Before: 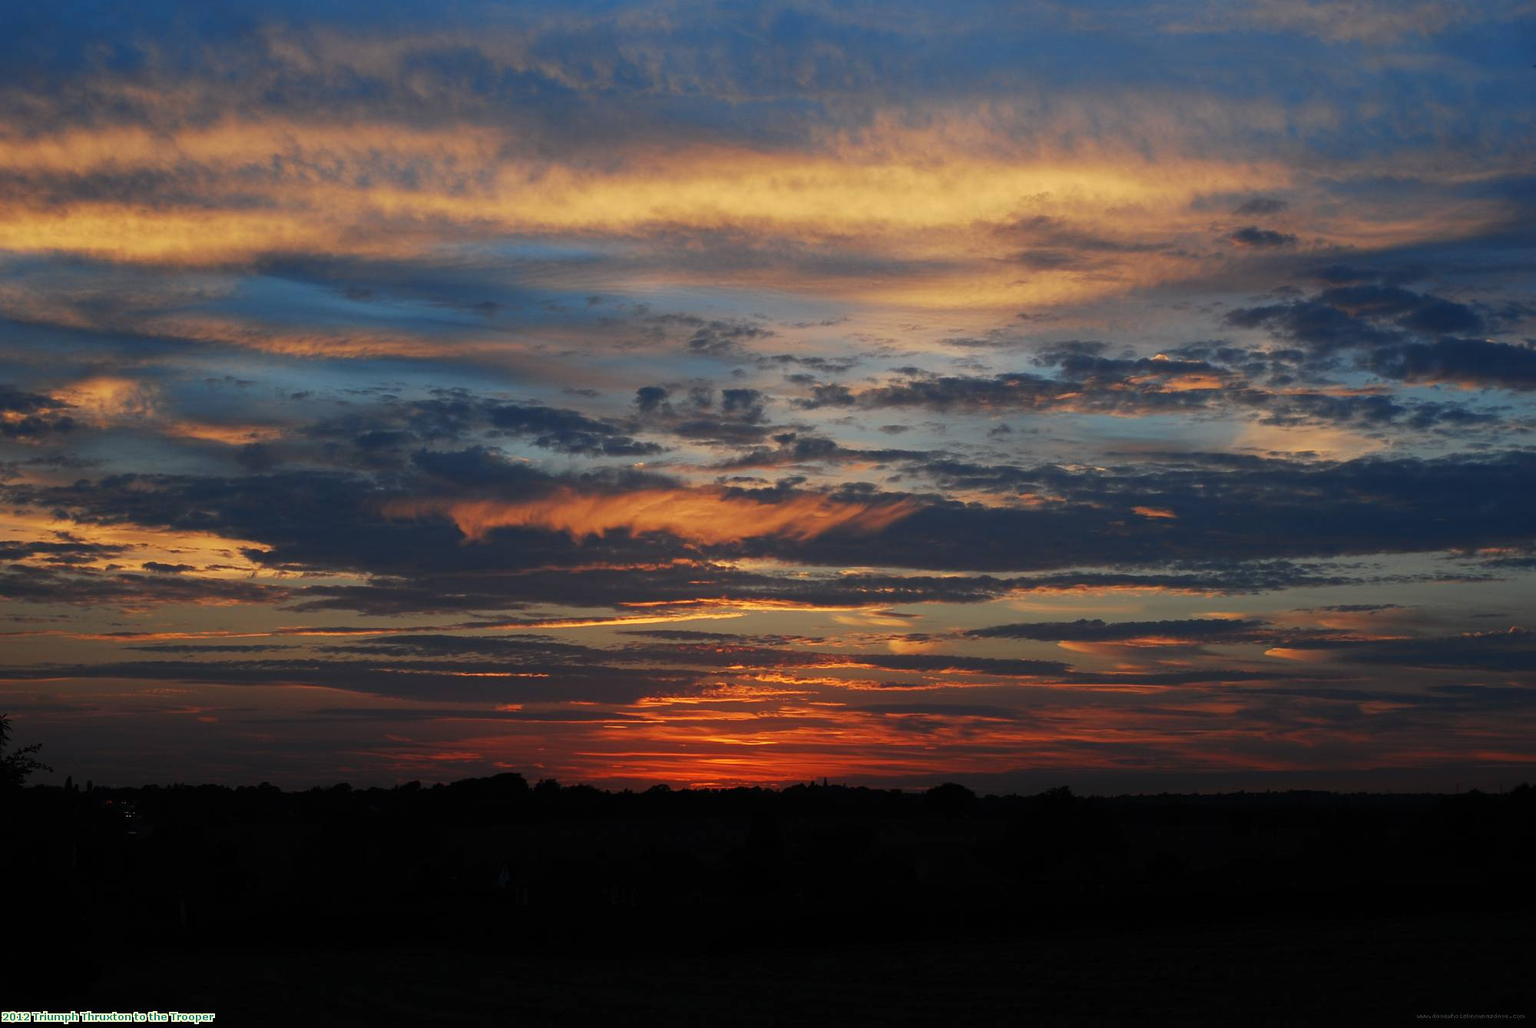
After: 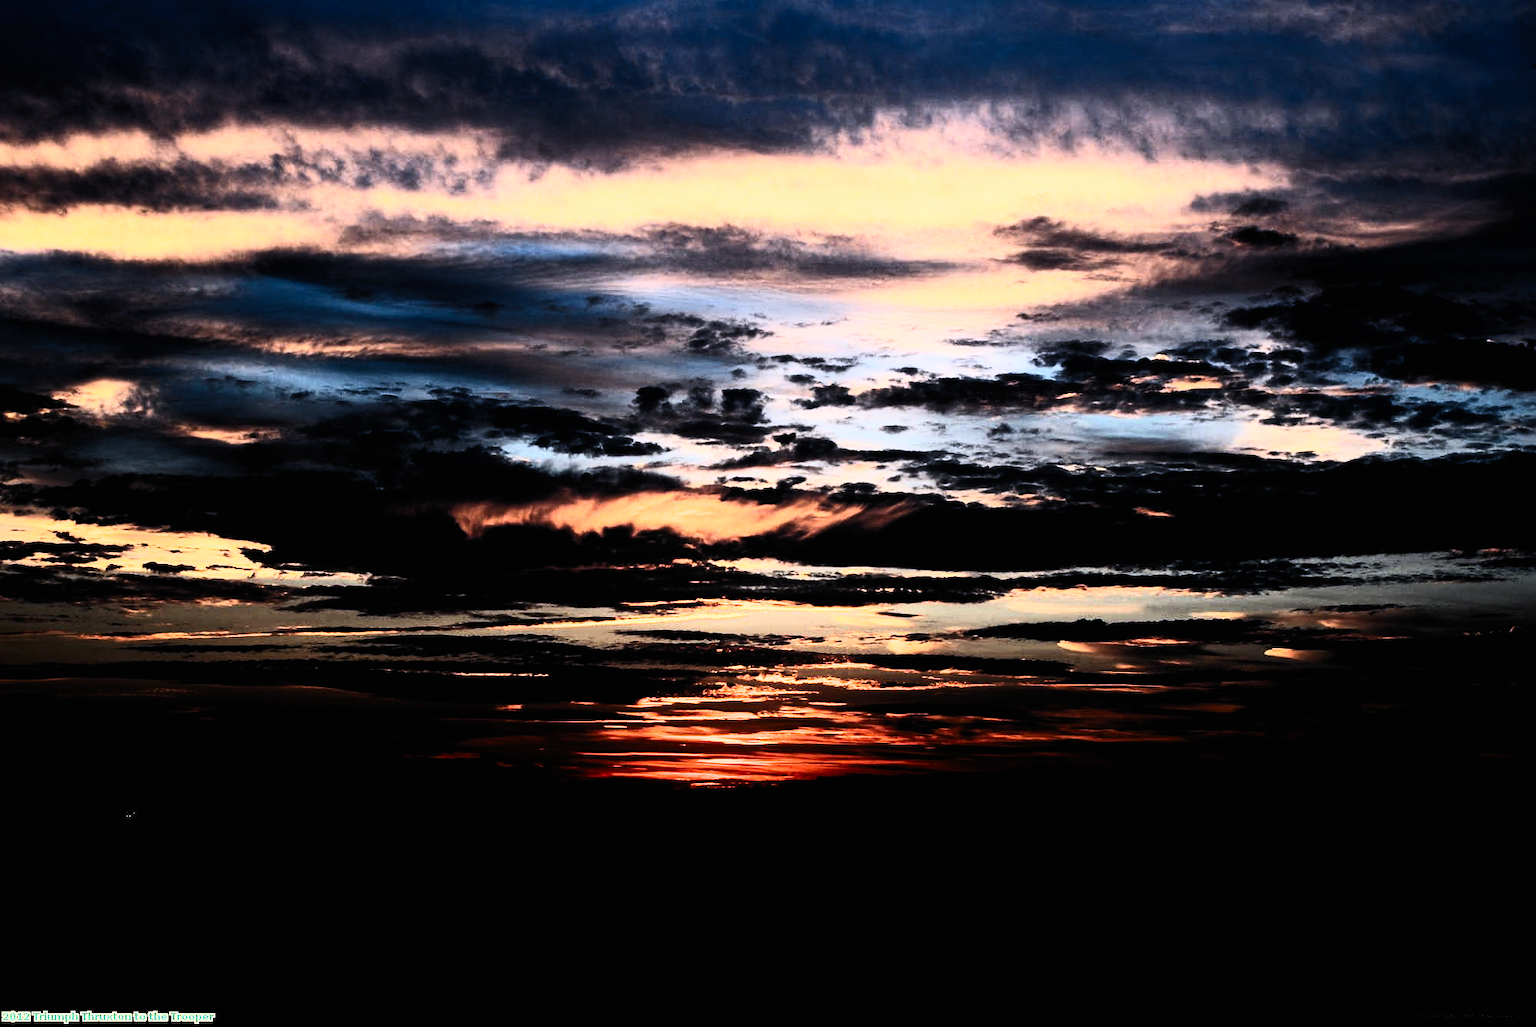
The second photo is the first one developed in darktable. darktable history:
contrast brightness saturation: contrast 0.62, brightness 0.34, saturation 0.14
graduated density: hue 238.83°, saturation 50%
exposure: black level correction 0.006, exposure -0.226 EV, compensate highlight preservation false
rgb curve: curves: ch0 [(0, 0) (0.21, 0.15) (0.24, 0.21) (0.5, 0.75) (0.75, 0.96) (0.89, 0.99) (1, 1)]; ch1 [(0, 0.02) (0.21, 0.13) (0.25, 0.2) (0.5, 0.67) (0.75, 0.9) (0.89, 0.97) (1, 1)]; ch2 [(0, 0.02) (0.21, 0.13) (0.25, 0.2) (0.5, 0.67) (0.75, 0.9) (0.89, 0.97) (1, 1)], compensate middle gray true
filmic rgb: black relative exposure -5 EV, white relative exposure 3.5 EV, hardness 3.19, contrast 1.3, highlights saturation mix -50%
